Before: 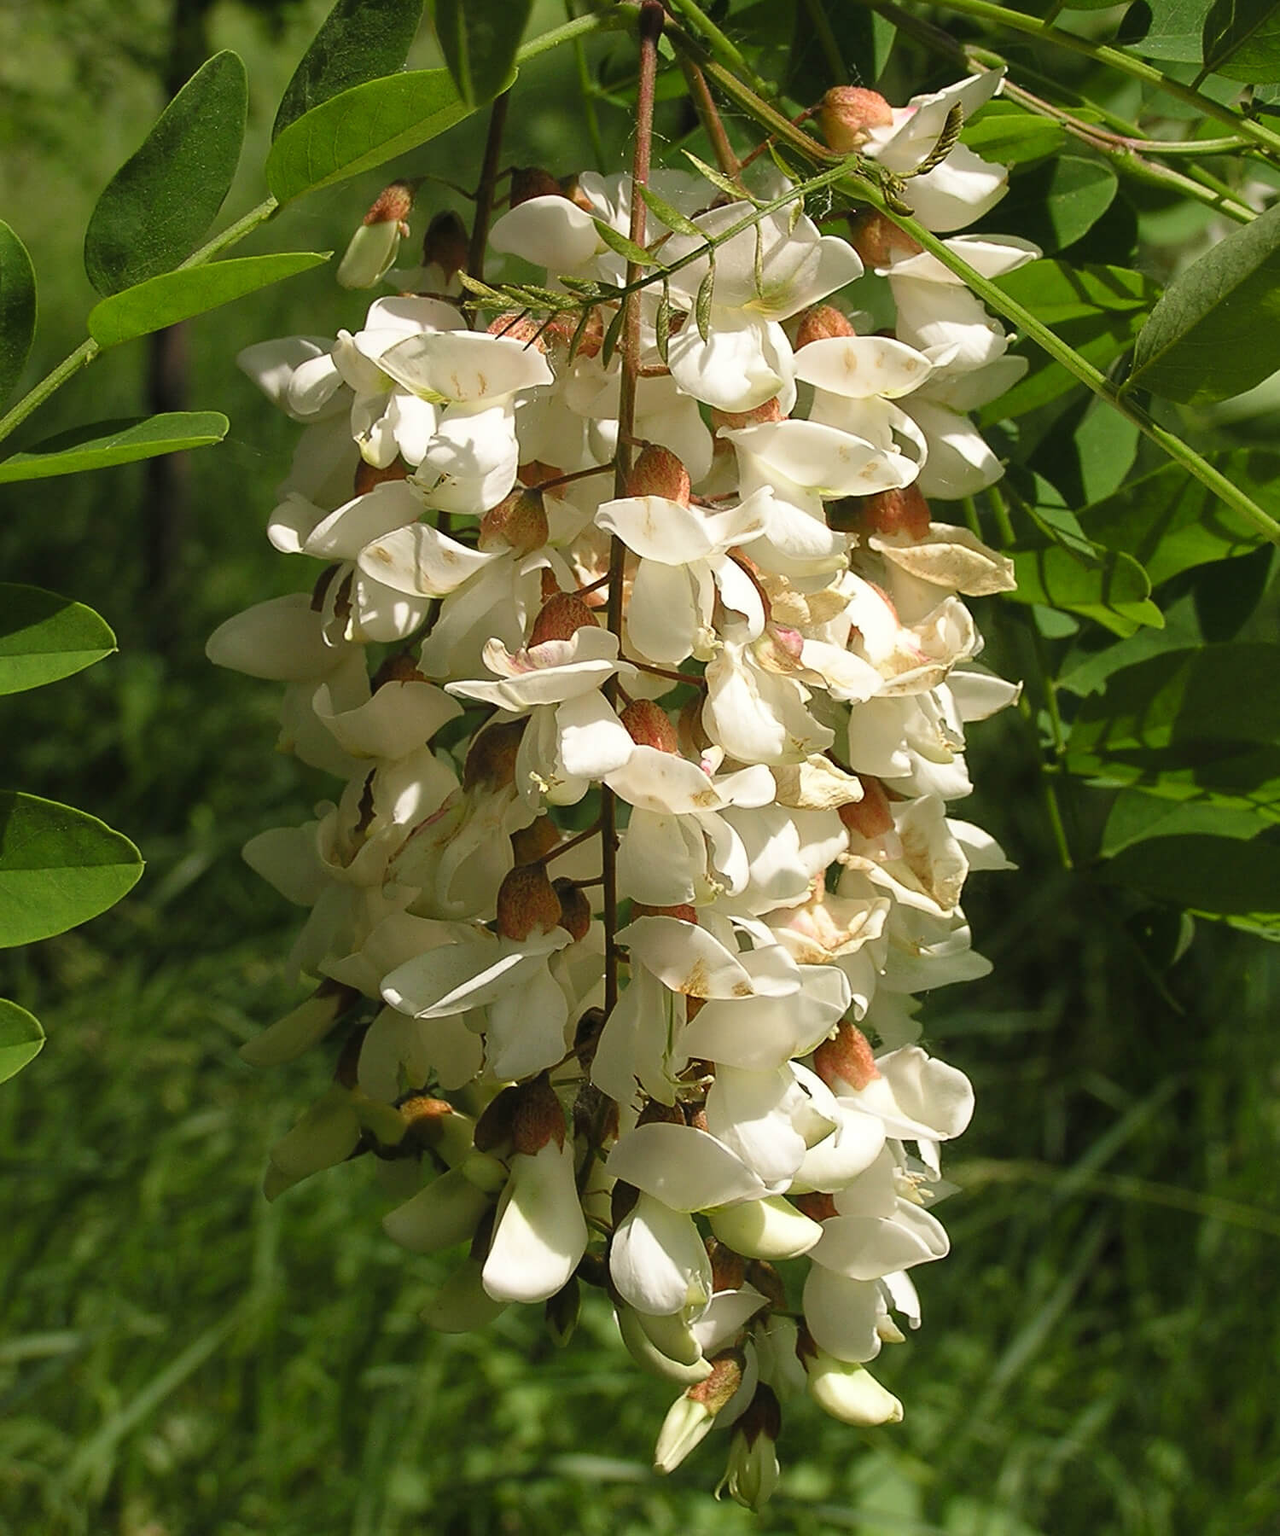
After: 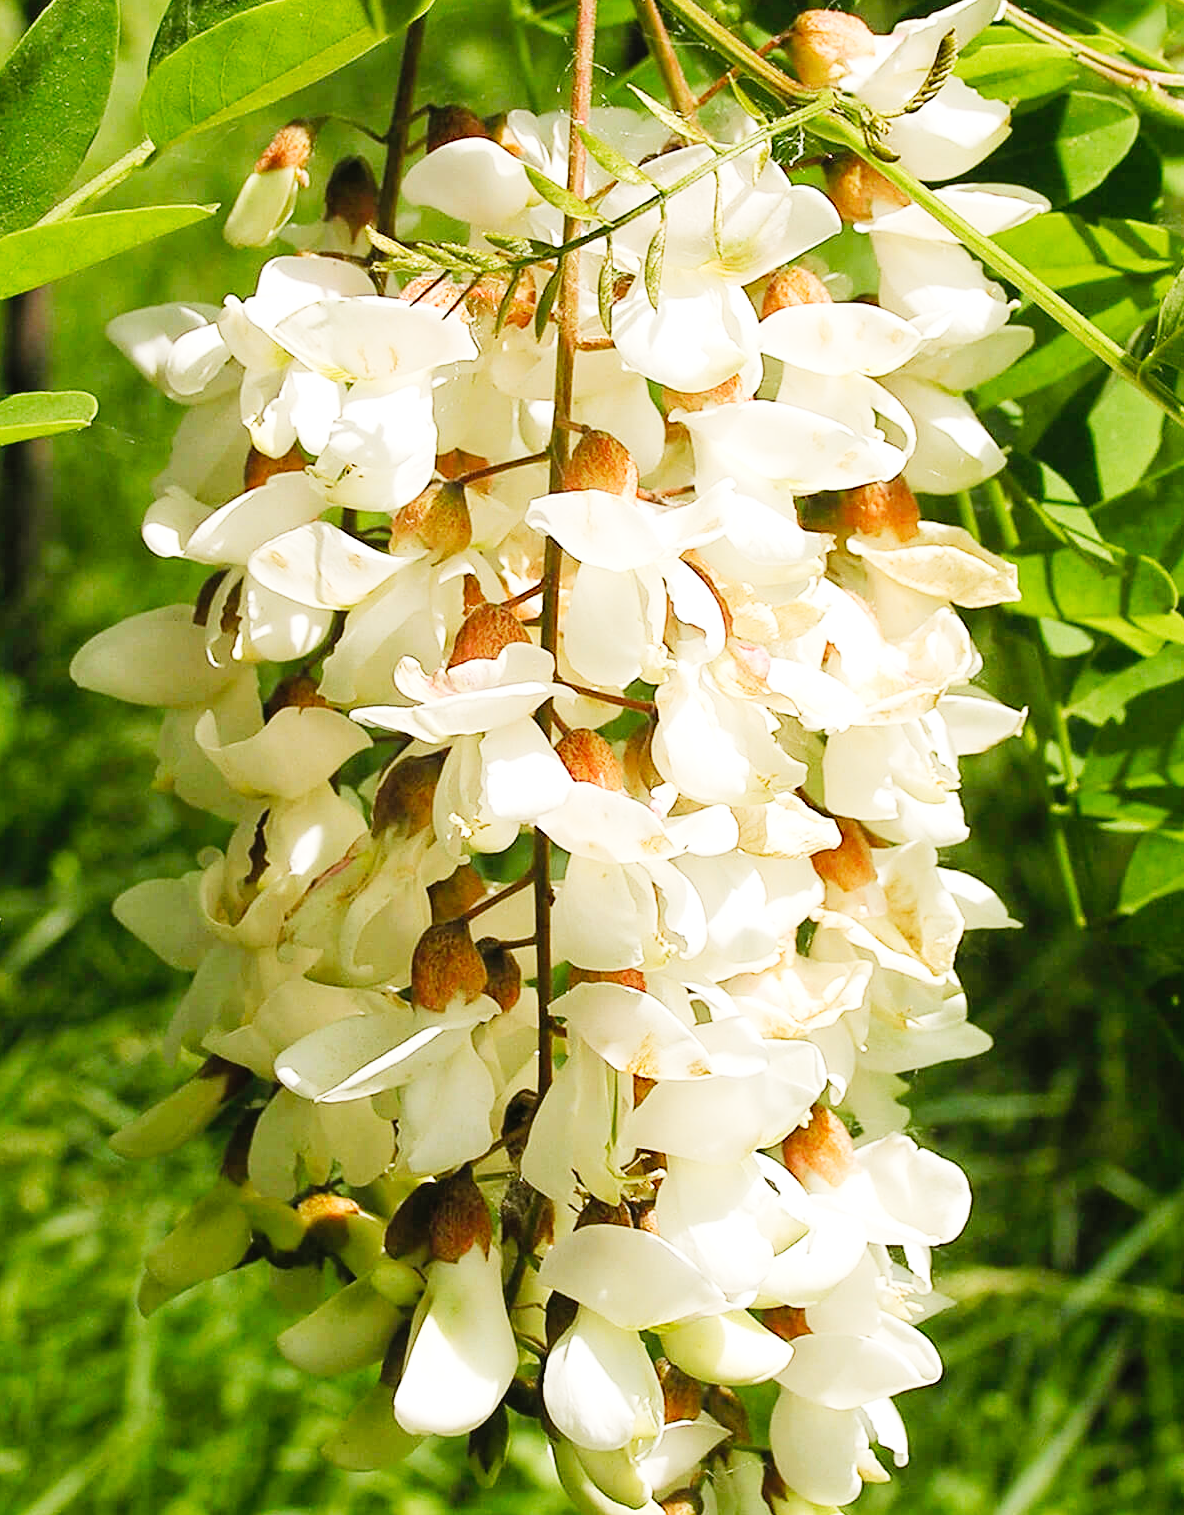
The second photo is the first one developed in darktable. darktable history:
crop: left 11.451%, top 5.098%, right 9.587%, bottom 10.732%
exposure: exposure 0.298 EV, compensate exposure bias true, compensate highlight preservation false
tone curve: curves: ch0 [(0, 0) (0.084, 0.074) (0.2, 0.297) (0.363, 0.591) (0.495, 0.765) (0.68, 0.901) (0.851, 0.967) (1, 1)], preserve colors none
